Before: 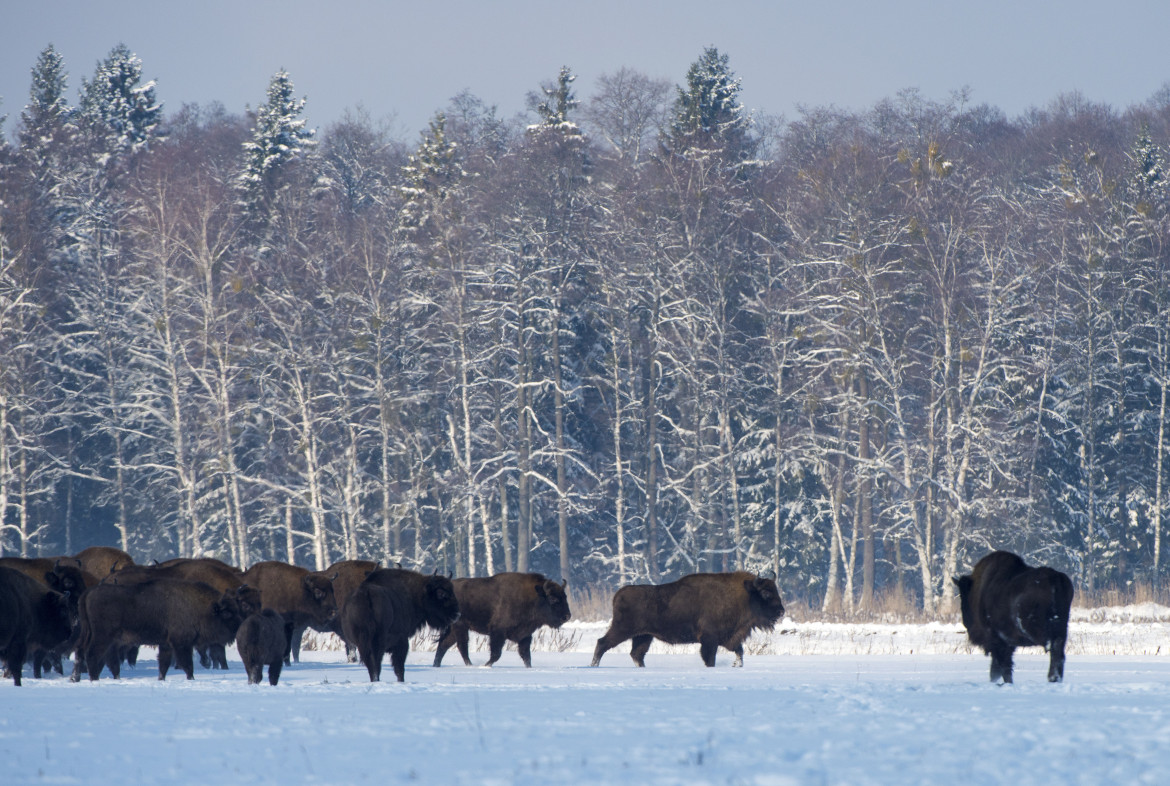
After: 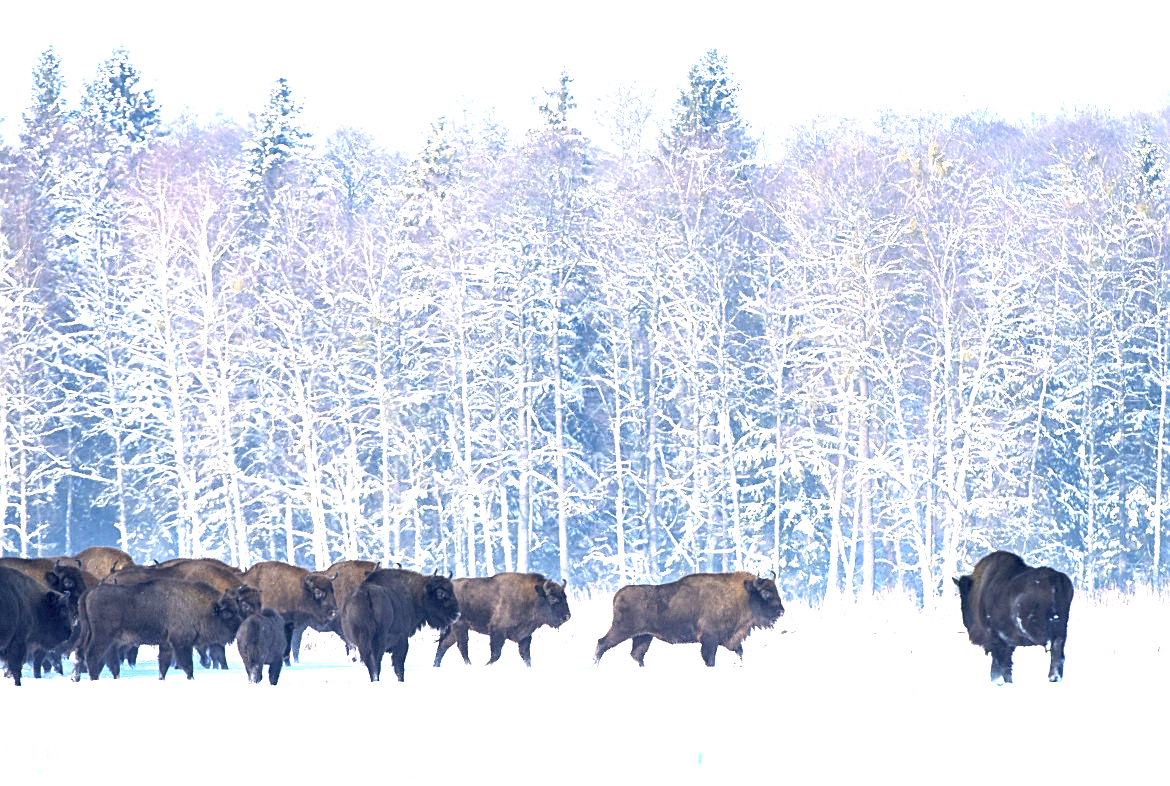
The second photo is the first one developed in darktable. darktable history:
sharpen: on, module defaults
exposure: exposure 2.223 EV, compensate highlight preservation false
